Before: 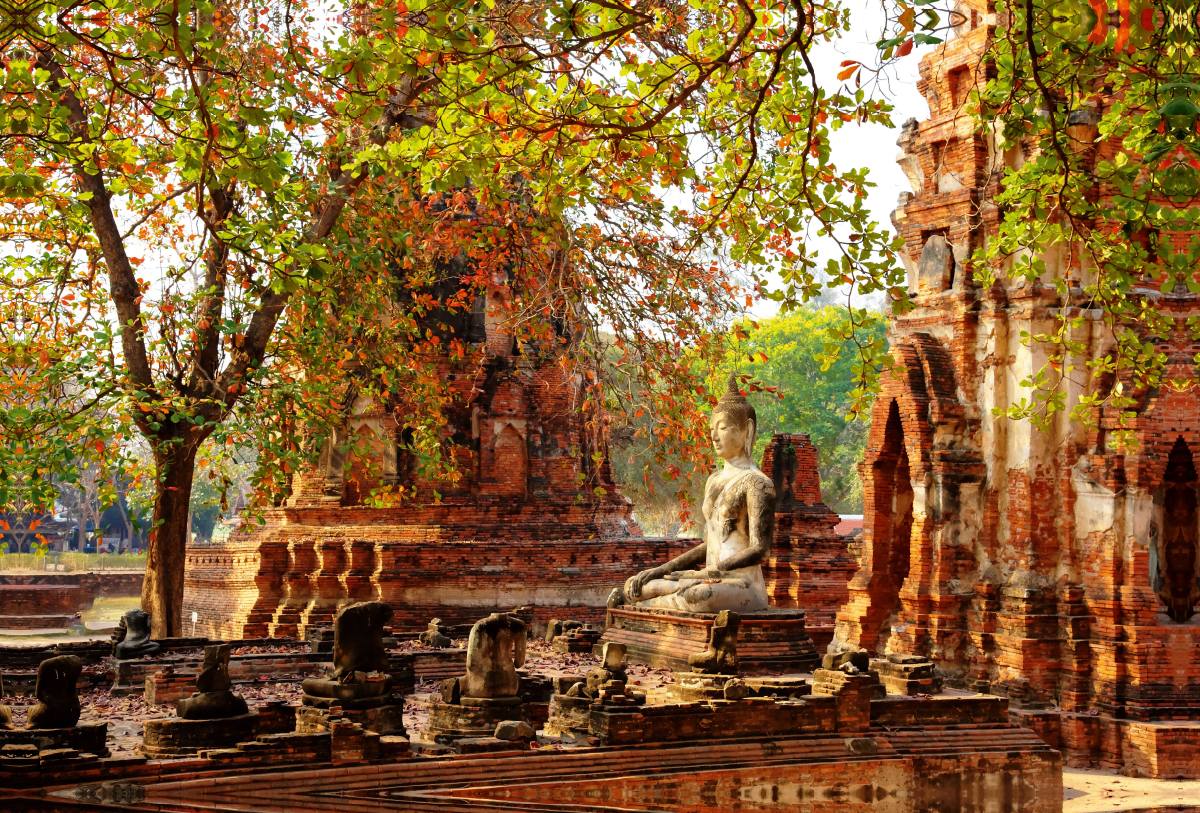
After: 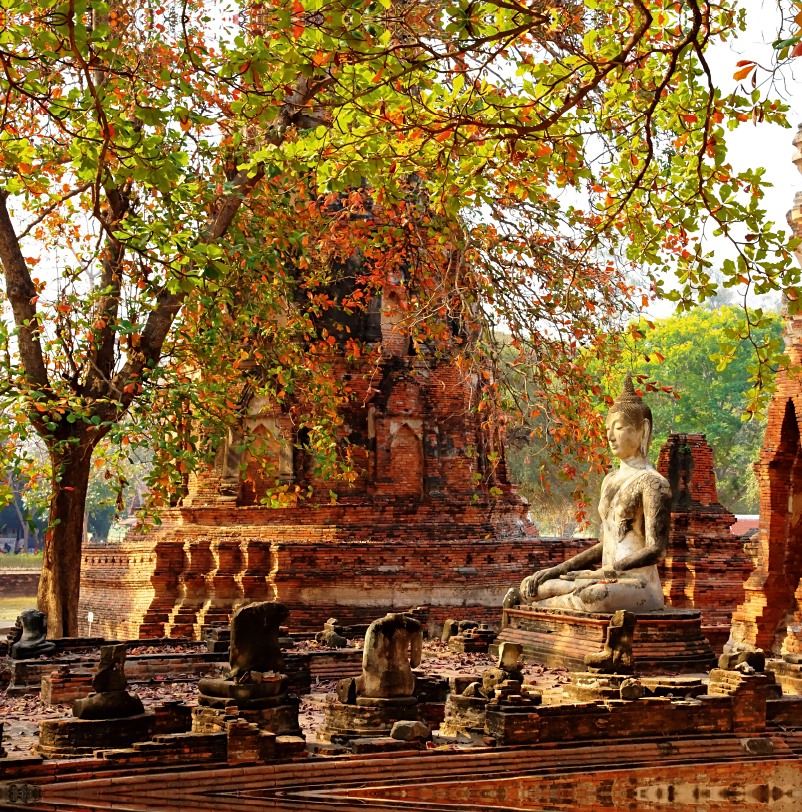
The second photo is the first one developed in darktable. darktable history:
sharpen: amount 0.205
crop and rotate: left 8.745%, right 24.39%
